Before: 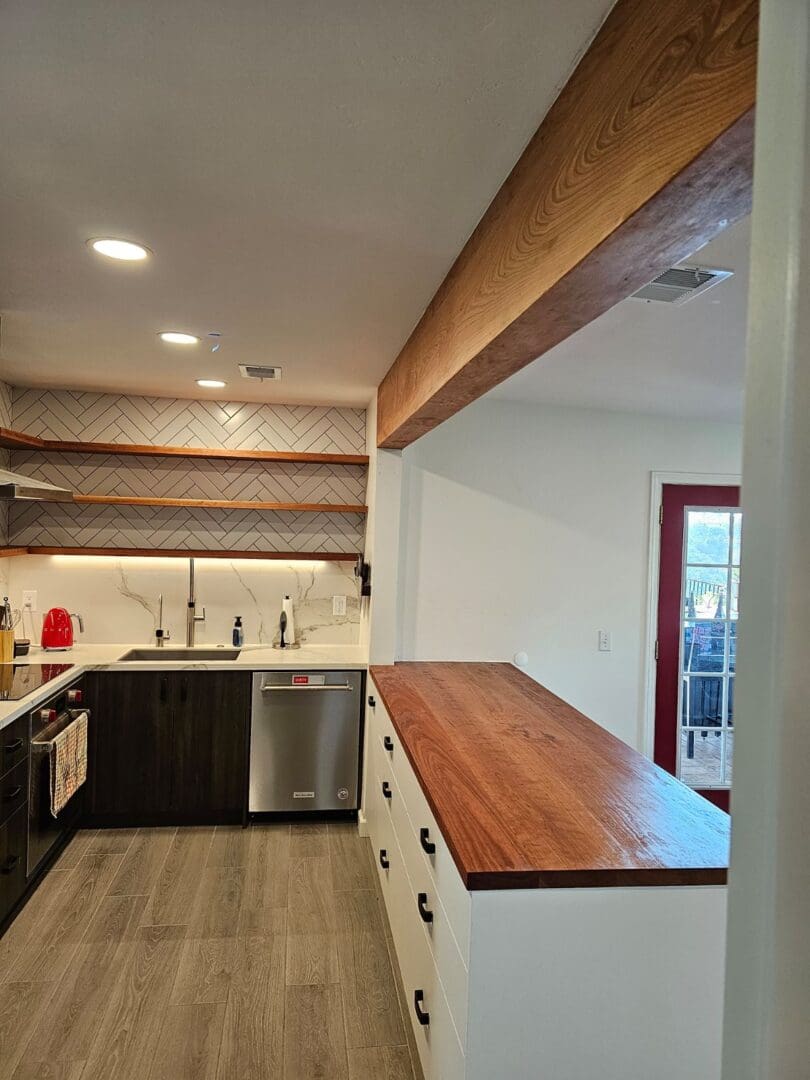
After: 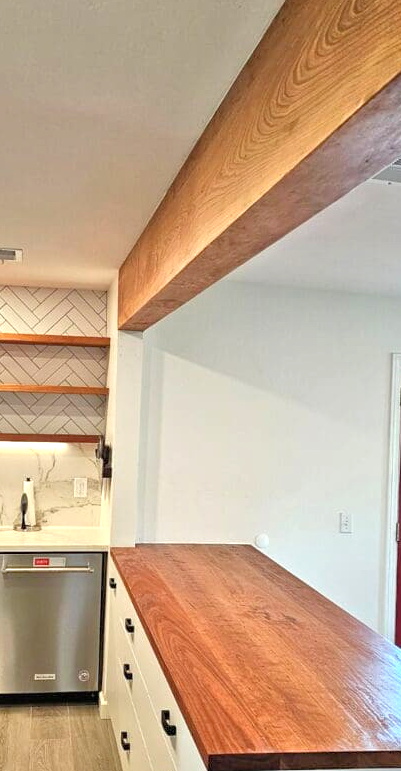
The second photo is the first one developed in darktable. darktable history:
exposure: black level correction 0, exposure 0.596 EV, compensate highlight preservation false
crop: left 32.044%, top 10.962%, right 18.339%, bottom 17.579%
tone equalizer: -7 EV 0.156 EV, -6 EV 0.566 EV, -5 EV 1.17 EV, -4 EV 1.29 EV, -3 EV 1.12 EV, -2 EV 0.6 EV, -1 EV 0.155 EV, mask exposure compensation -0.51 EV
